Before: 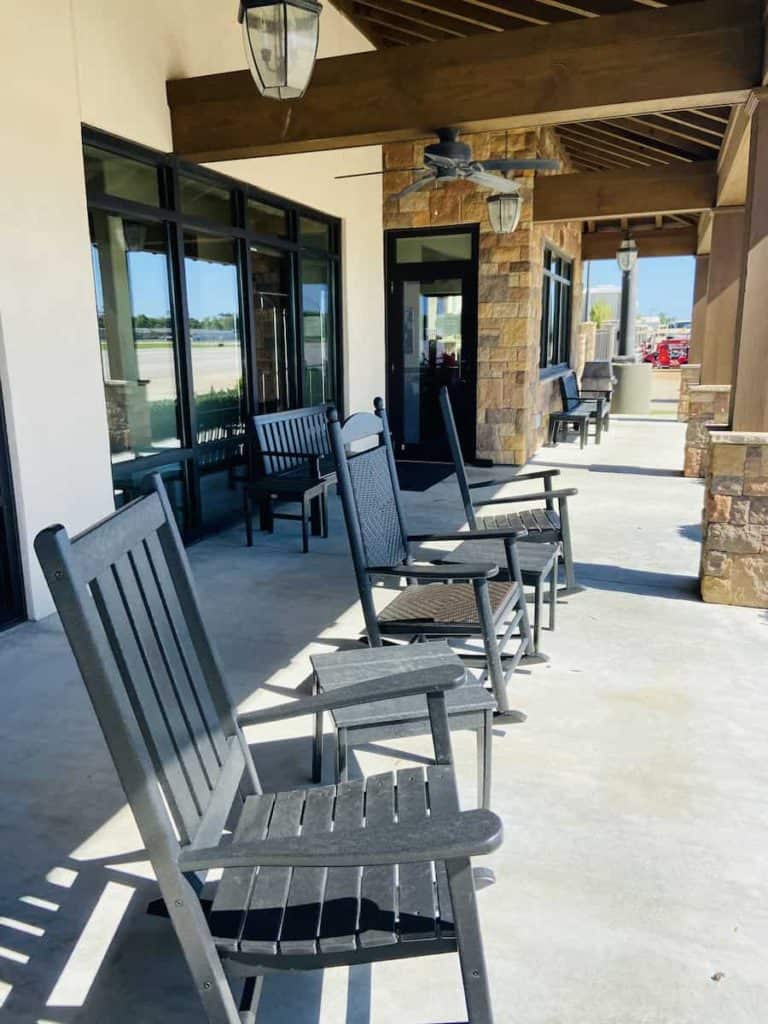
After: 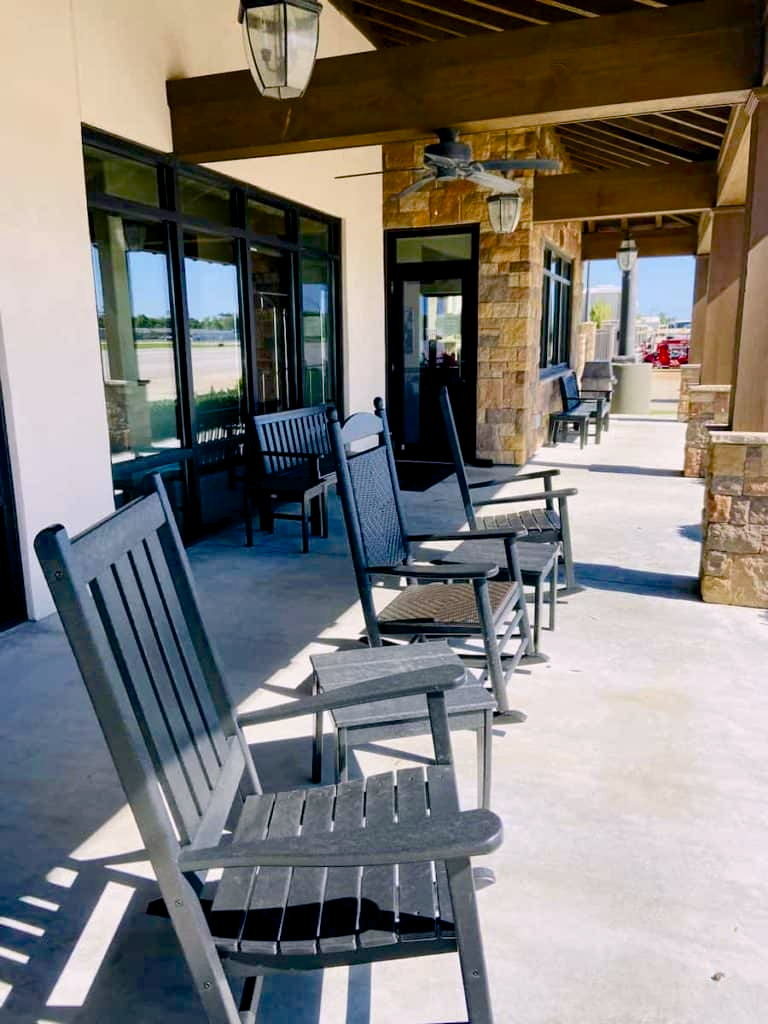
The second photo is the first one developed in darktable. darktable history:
color balance rgb: highlights gain › chroma 1.534%, highlights gain › hue 309.02°, global offset › luminance -0.511%, linear chroma grading › global chroma -0.68%, perceptual saturation grading › global saturation 20%, perceptual saturation grading › highlights -25.759%, perceptual saturation grading › shadows 25.388%, global vibrance 16.467%, saturation formula JzAzBz (2021)
